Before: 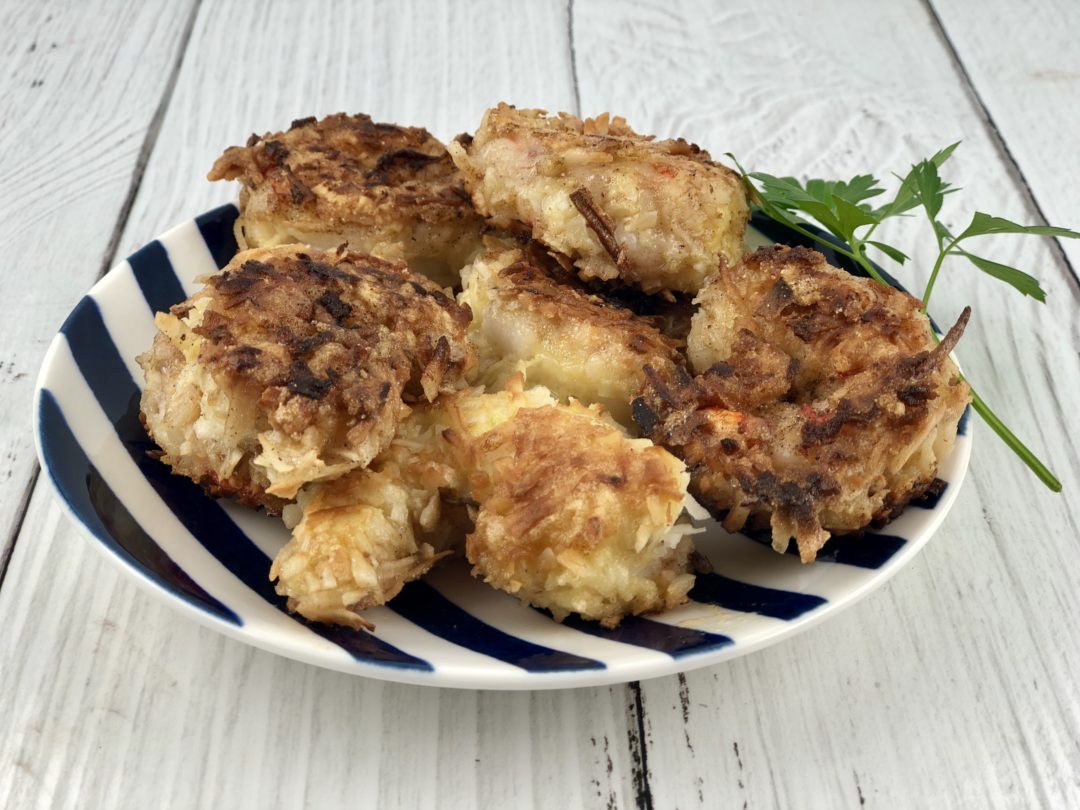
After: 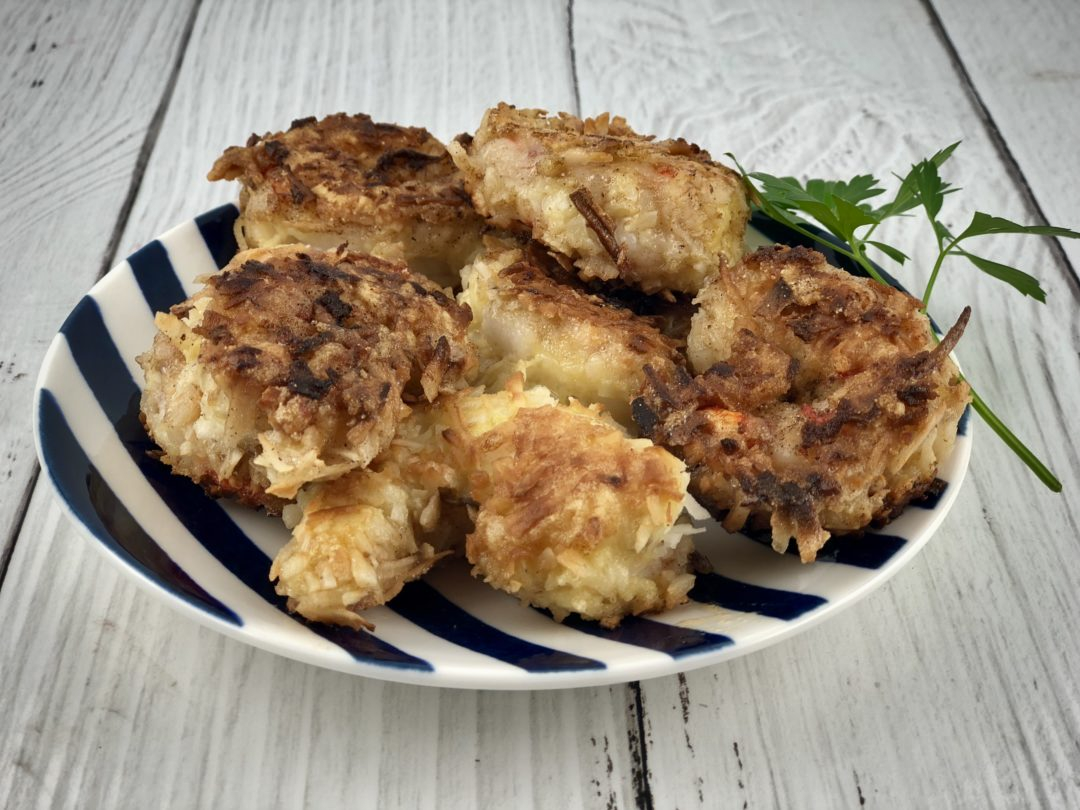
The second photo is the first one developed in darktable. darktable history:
shadows and highlights: shadows 43.71, white point adjustment -1.46, soften with gaussian
vignetting: fall-off radius 60.92%
tone equalizer: on, module defaults
